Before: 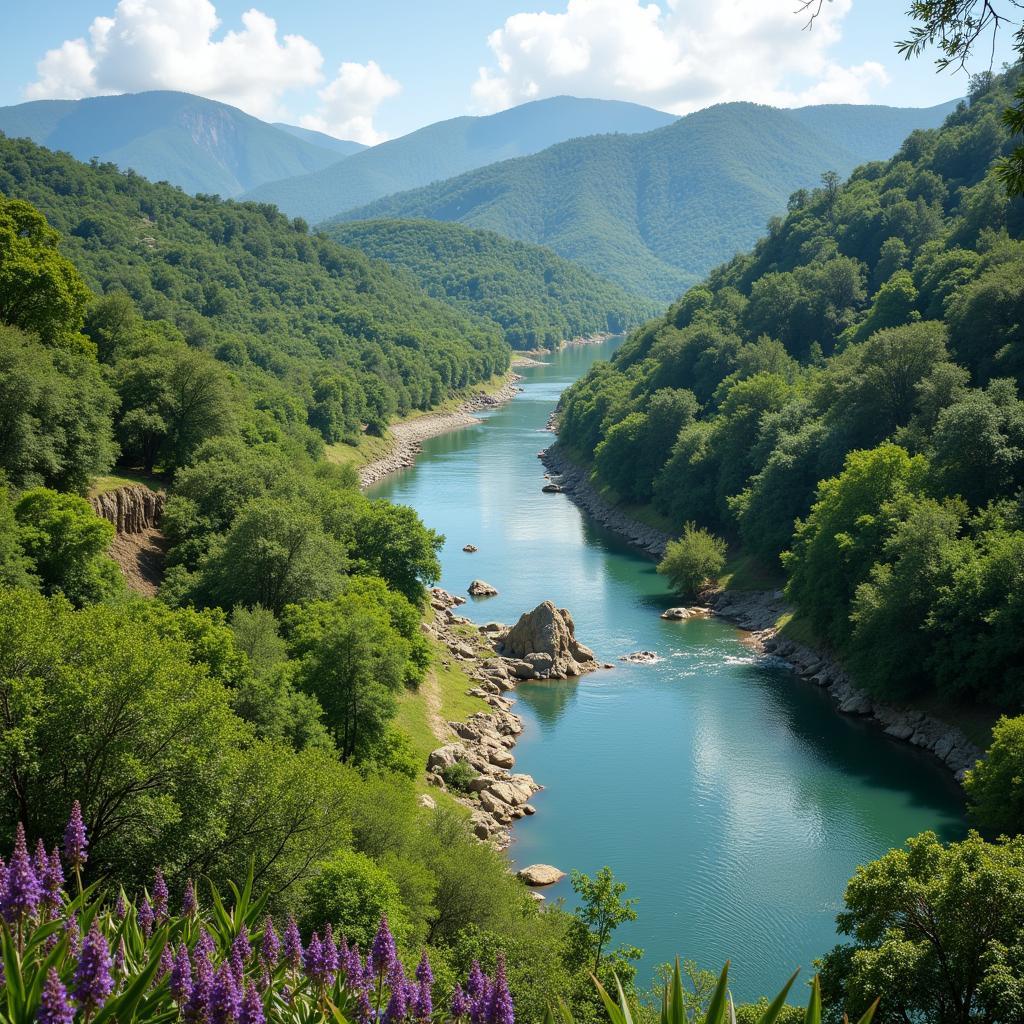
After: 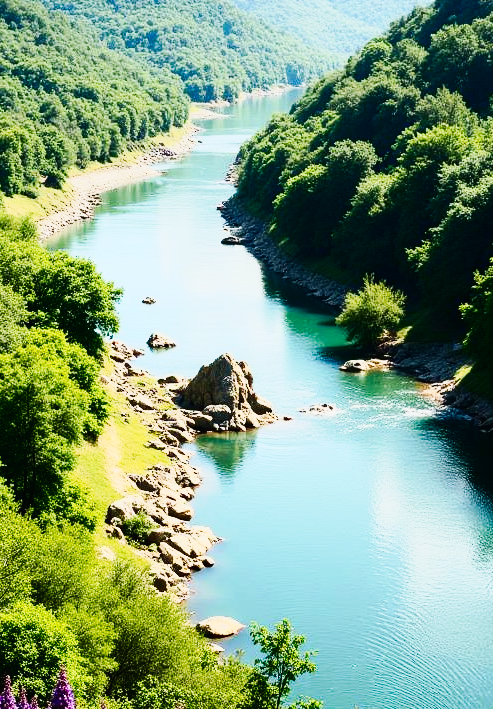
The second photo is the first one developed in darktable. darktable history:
tone curve: curves: ch0 [(0, 0.012) (0.031, 0.02) (0.12, 0.083) (0.193, 0.171) (0.277, 0.279) (0.45, 0.52) (0.568, 0.676) (0.678, 0.777) (0.875, 0.92) (1, 0.965)]; ch1 [(0, 0) (0.243, 0.245) (0.402, 0.41) (0.493, 0.486) (0.508, 0.507) (0.531, 0.53) (0.551, 0.564) (0.646, 0.672) (0.694, 0.732) (1, 1)]; ch2 [(0, 0) (0.249, 0.216) (0.356, 0.343) (0.424, 0.442) (0.476, 0.482) (0.498, 0.502) (0.517, 0.517) (0.532, 0.545) (0.562, 0.575) (0.614, 0.644) (0.706, 0.748) (0.808, 0.809) (0.991, 0.968)], preserve colors none
crop: left 31.394%, top 24.285%, right 20.402%, bottom 6.435%
contrast brightness saturation: contrast 0.411, brightness 0.042, saturation 0.258
tone equalizer: -8 EV -0.427 EV, -7 EV -0.406 EV, -6 EV -0.296 EV, -5 EV -0.204 EV, -3 EV 0.239 EV, -2 EV 0.337 EV, -1 EV 0.368 EV, +0 EV 0.429 EV
